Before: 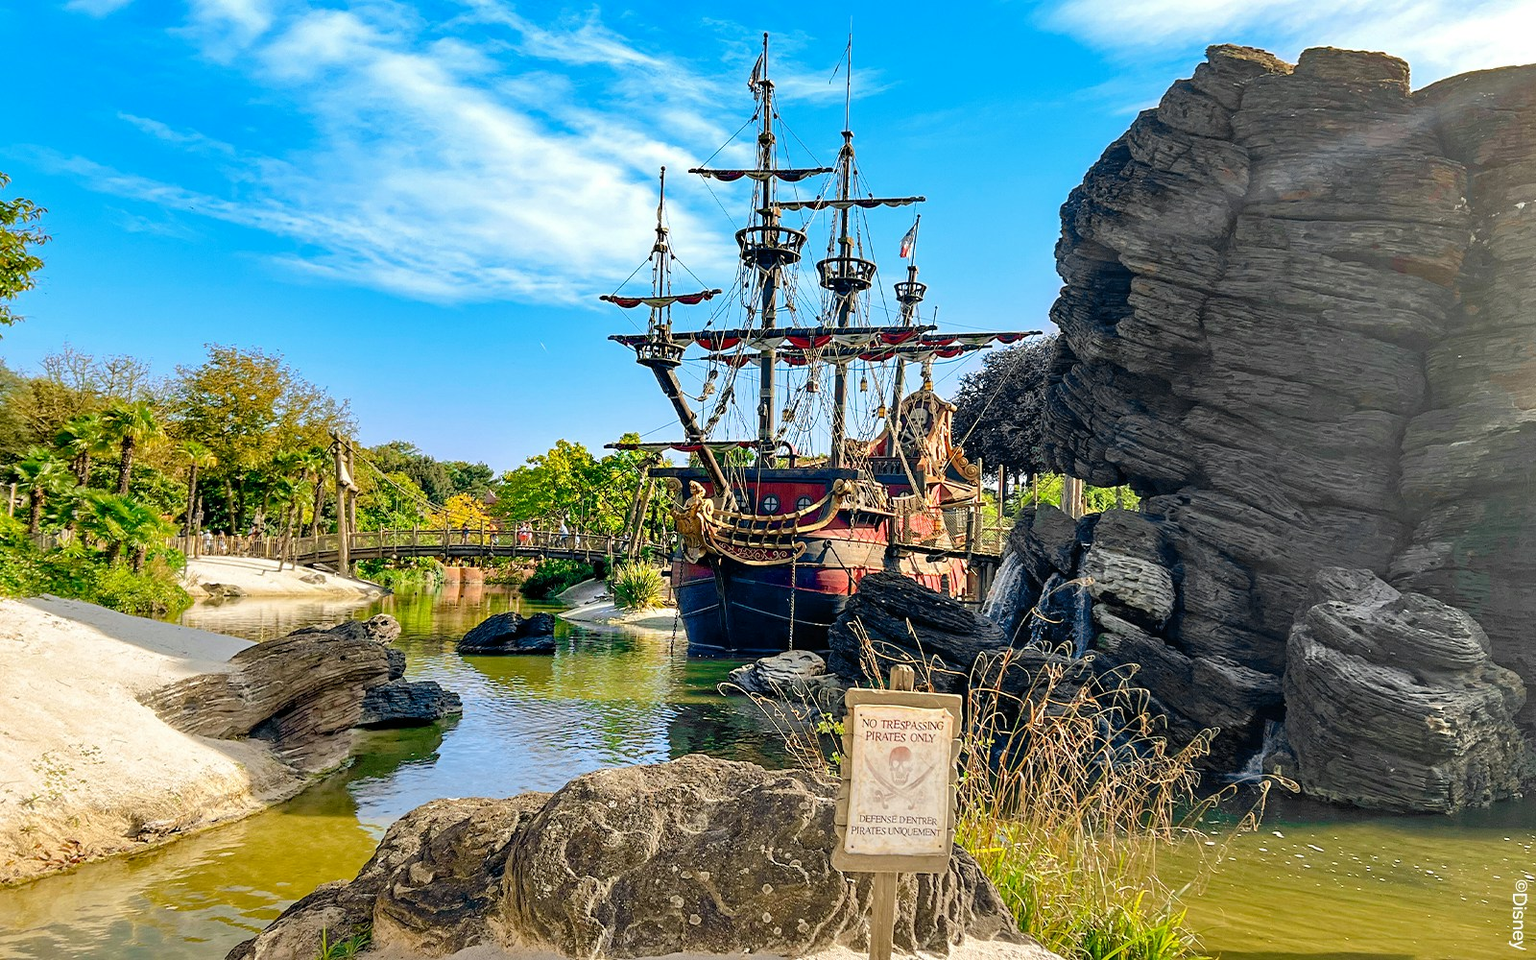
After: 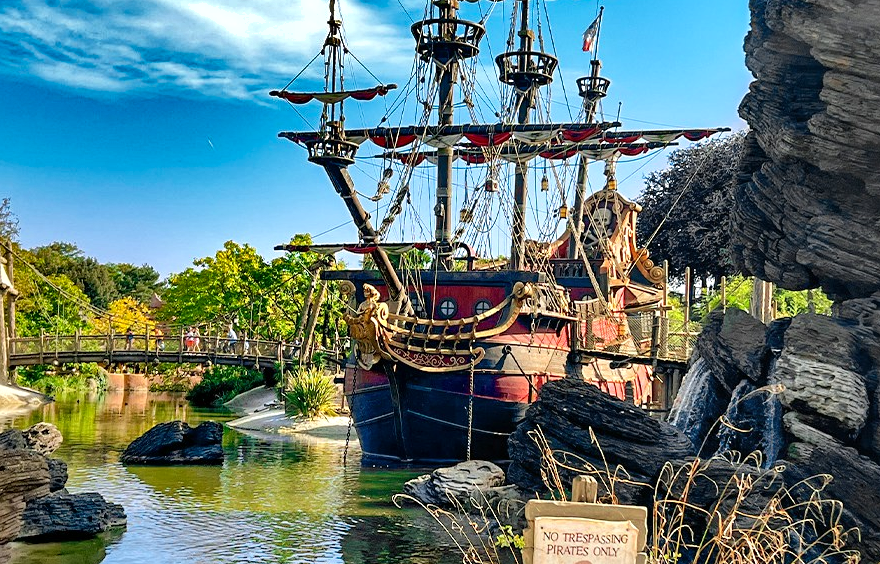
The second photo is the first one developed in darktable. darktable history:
crop and rotate: left 22.227%, top 21.792%, right 22.718%, bottom 21.709%
exposure: exposure 0.127 EV, compensate exposure bias true, compensate highlight preservation false
shadows and highlights: shadows 24.19, highlights -79.97, soften with gaussian
